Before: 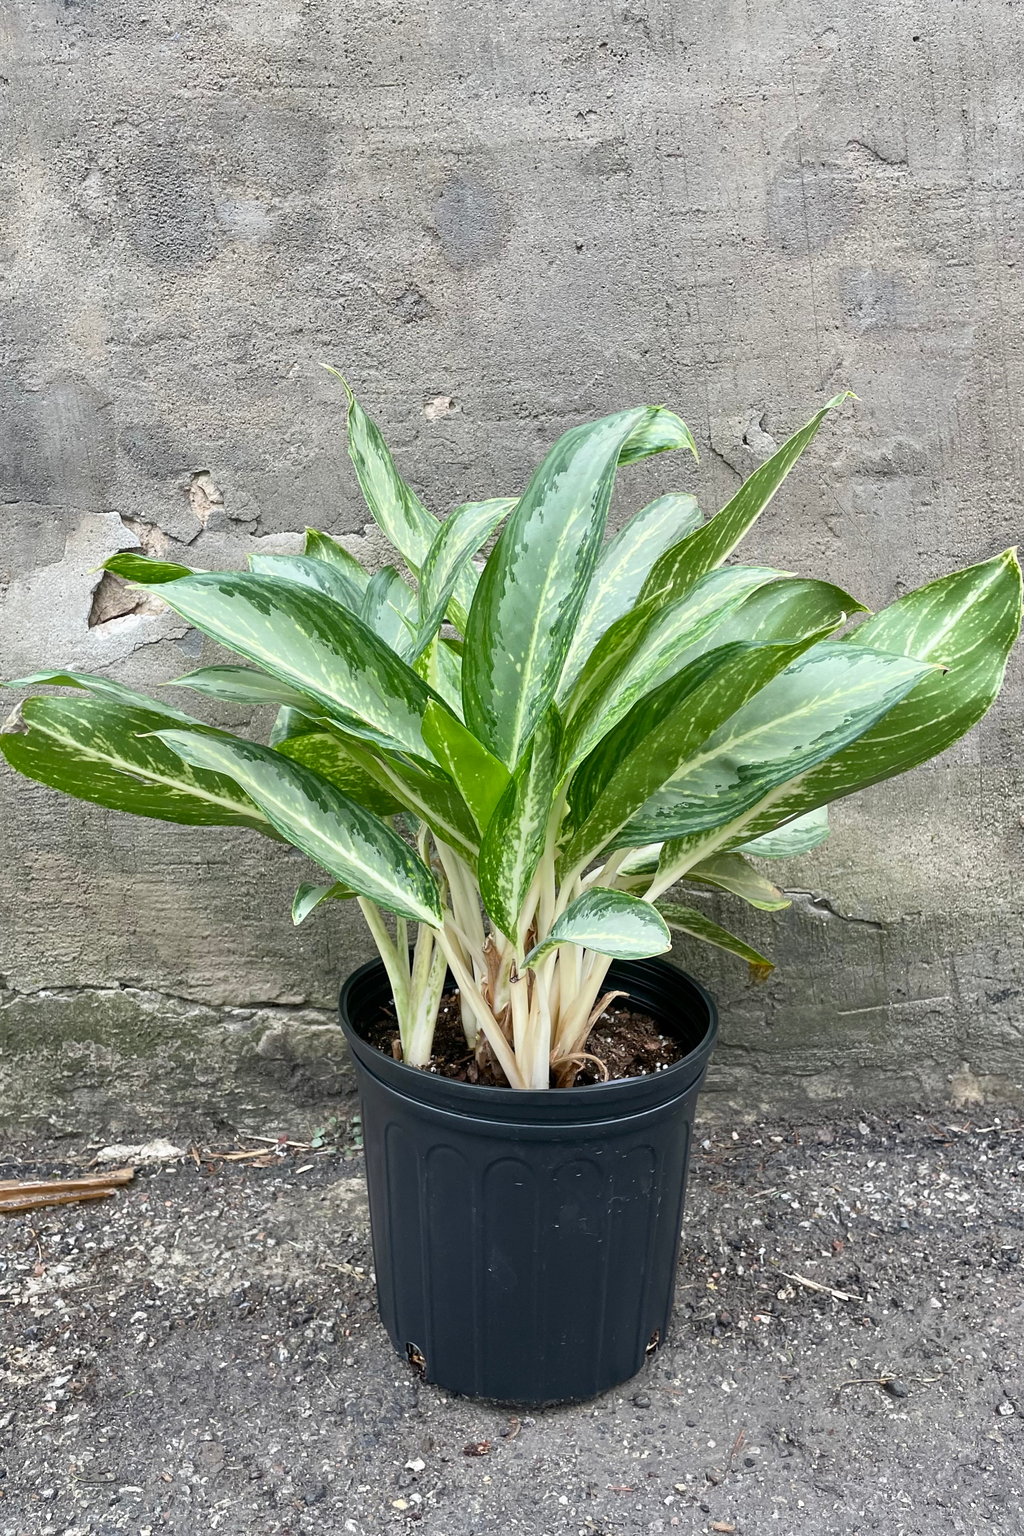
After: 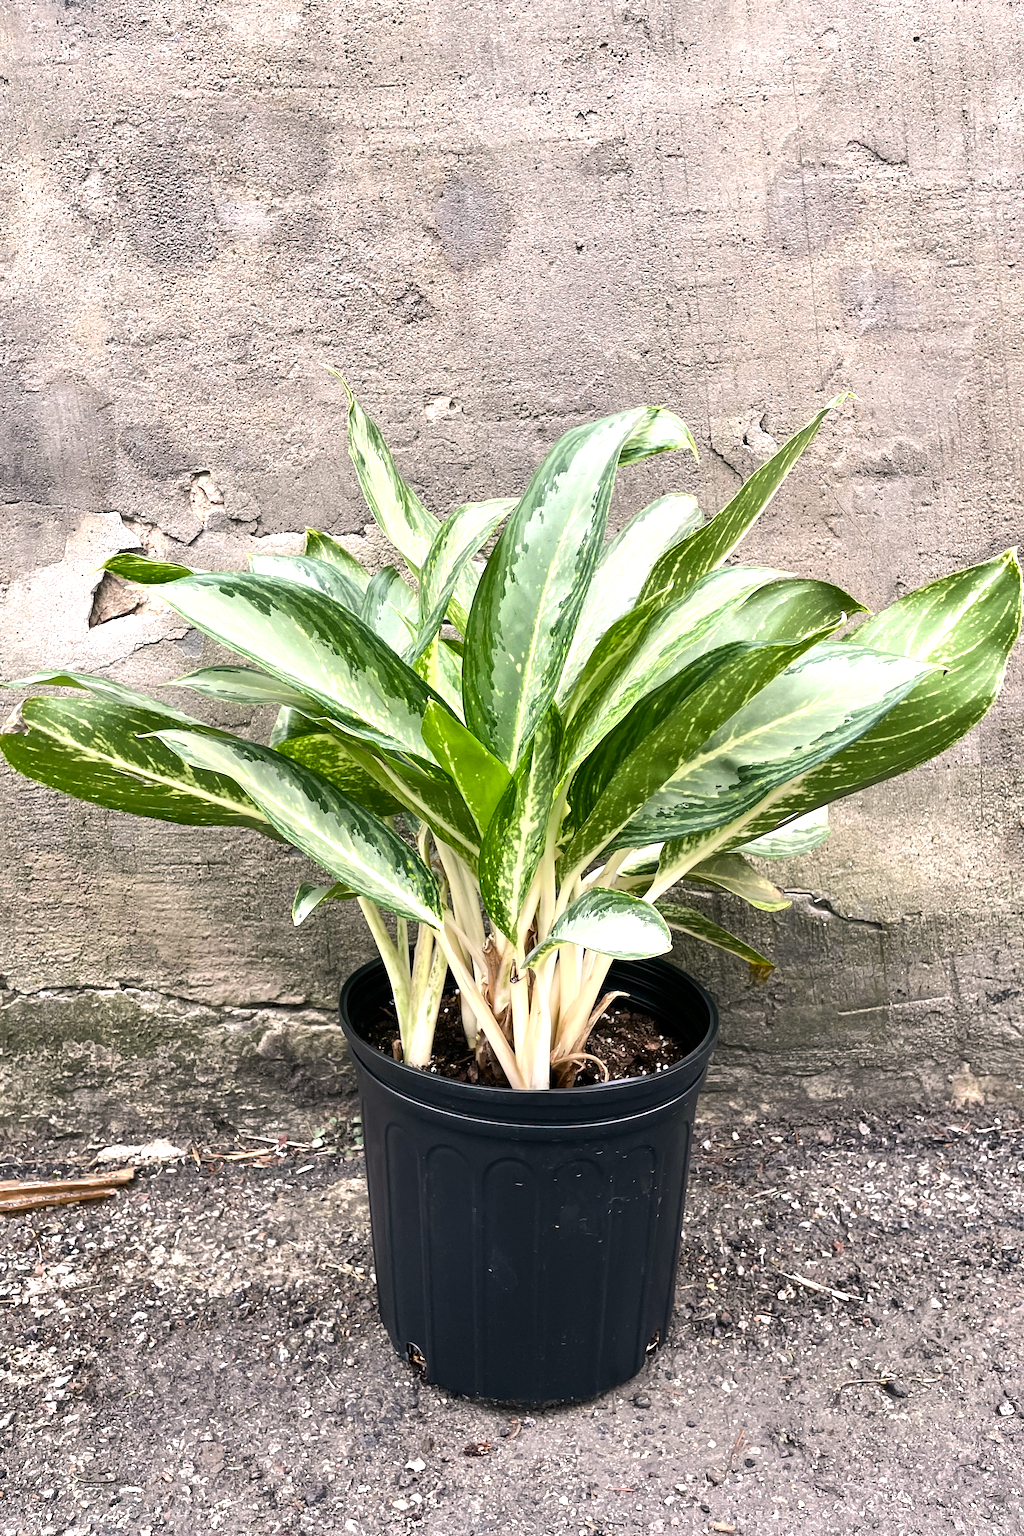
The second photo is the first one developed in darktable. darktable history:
color correction: highlights a* 7.34, highlights b* 4.37
tone equalizer: -8 EV -0.75 EV, -7 EV -0.7 EV, -6 EV -0.6 EV, -5 EV -0.4 EV, -3 EV 0.4 EV, -2 EV 0.6 EV, -1 EV 0.7 EV, +0 EV 0.75 EV, edges refinement/feathering 500, mask exposure compensation -1.57 EV, preserve details no
